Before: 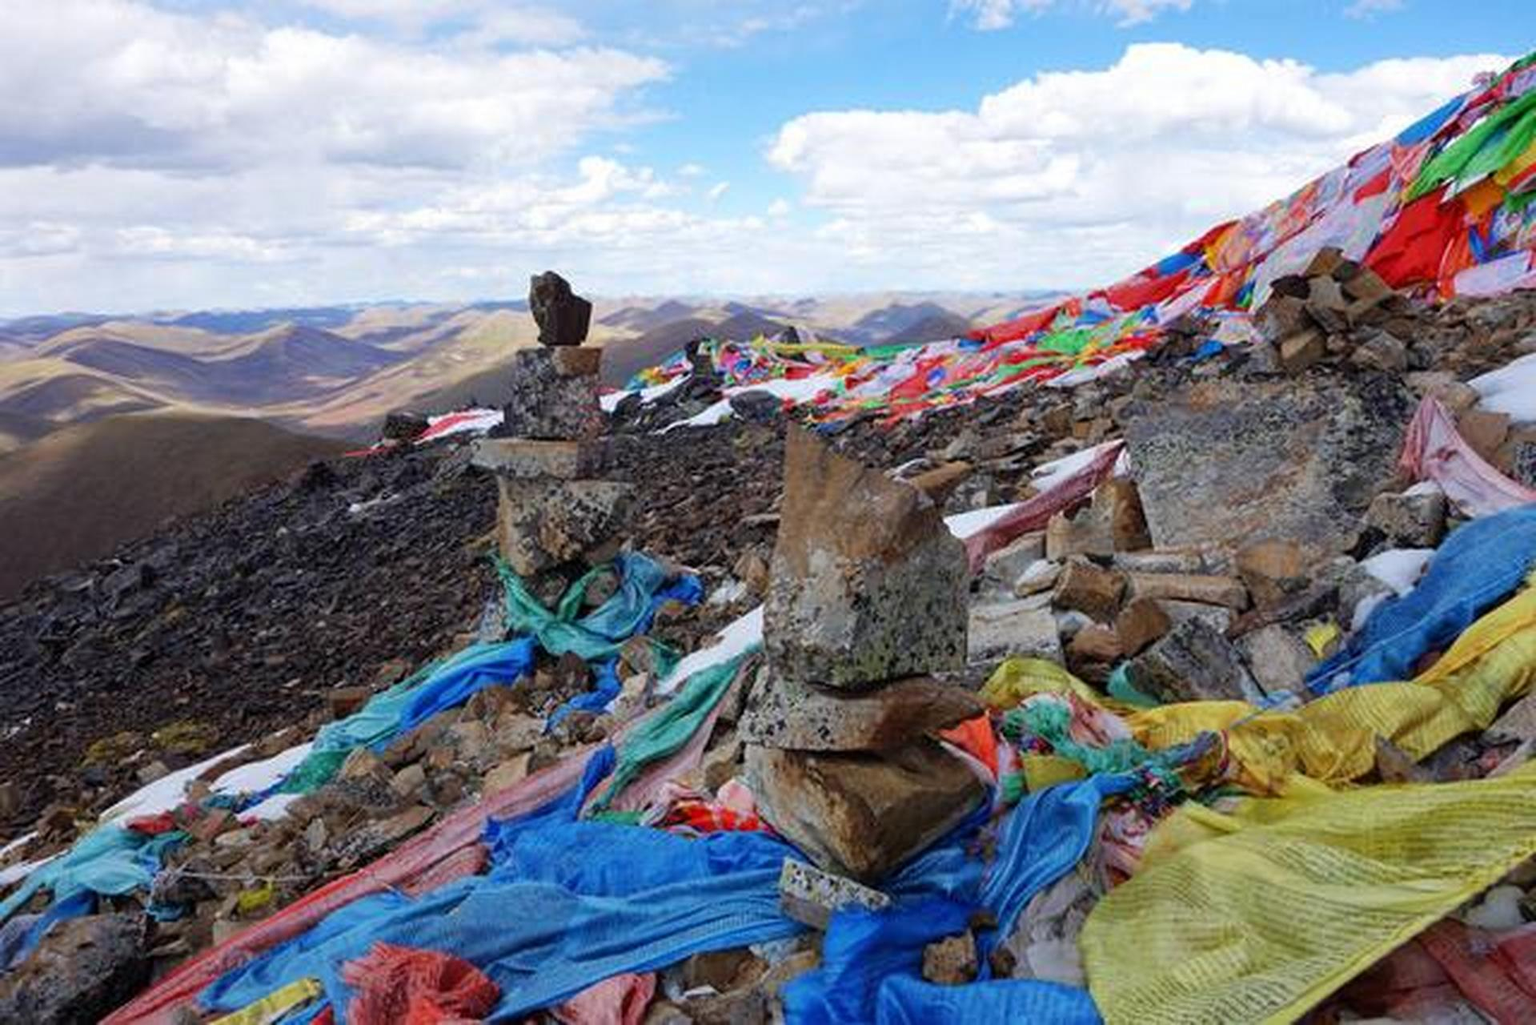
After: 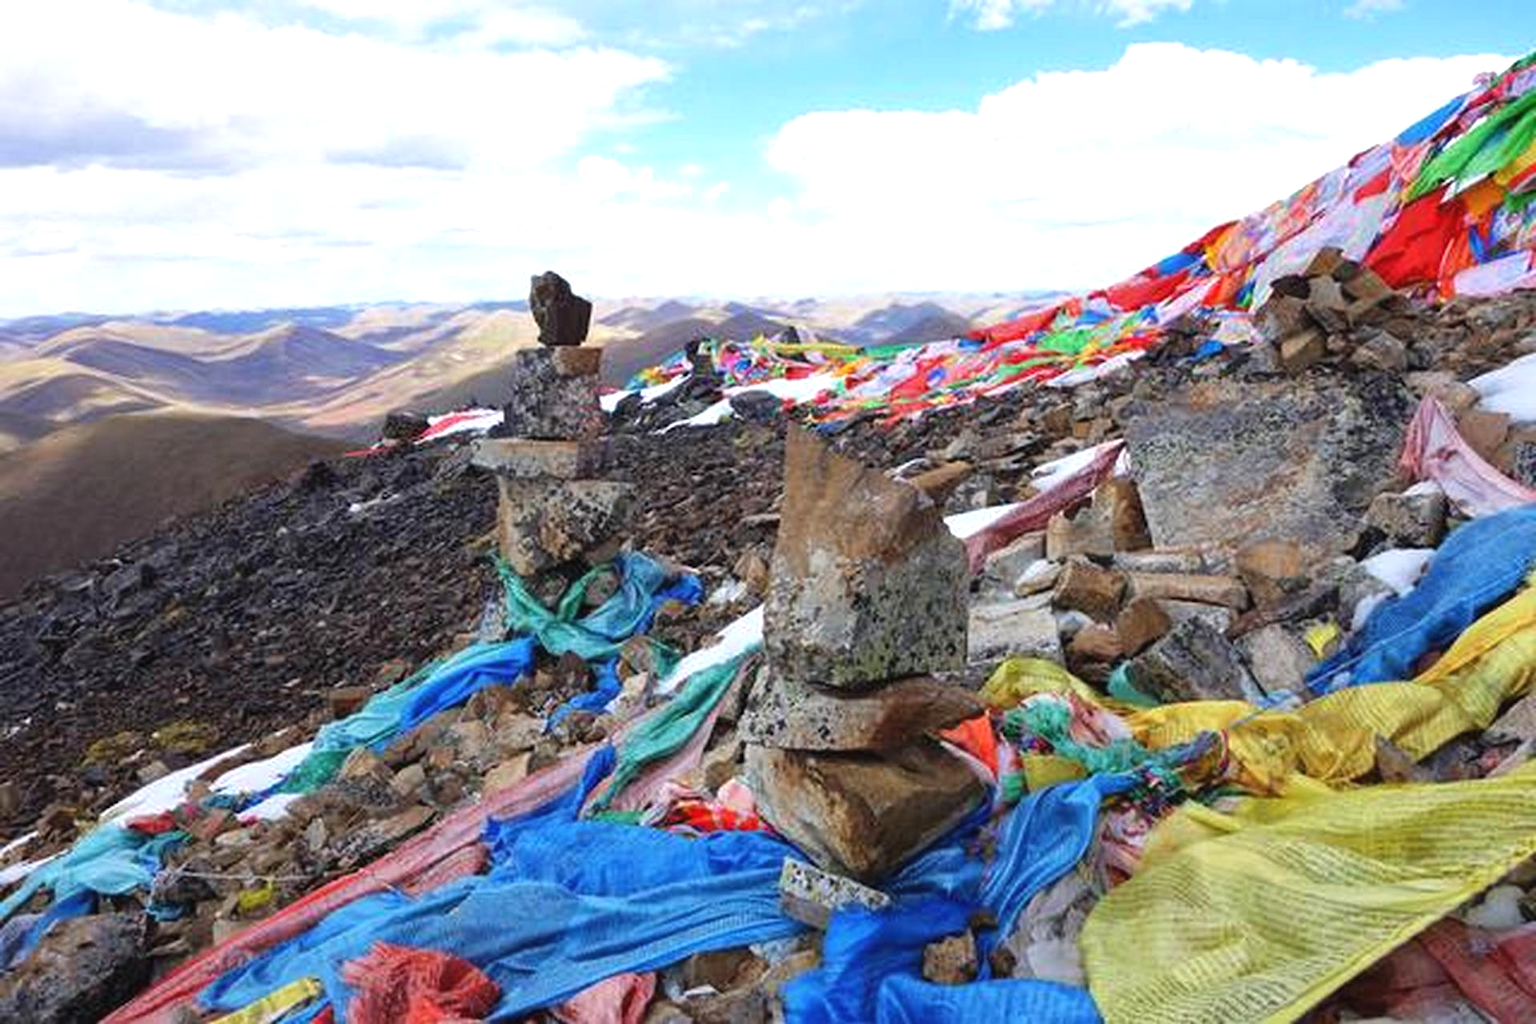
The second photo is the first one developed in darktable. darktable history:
exposure: black level correction -0.002, exposure 0.535 EV, compensate highlight preservation false
